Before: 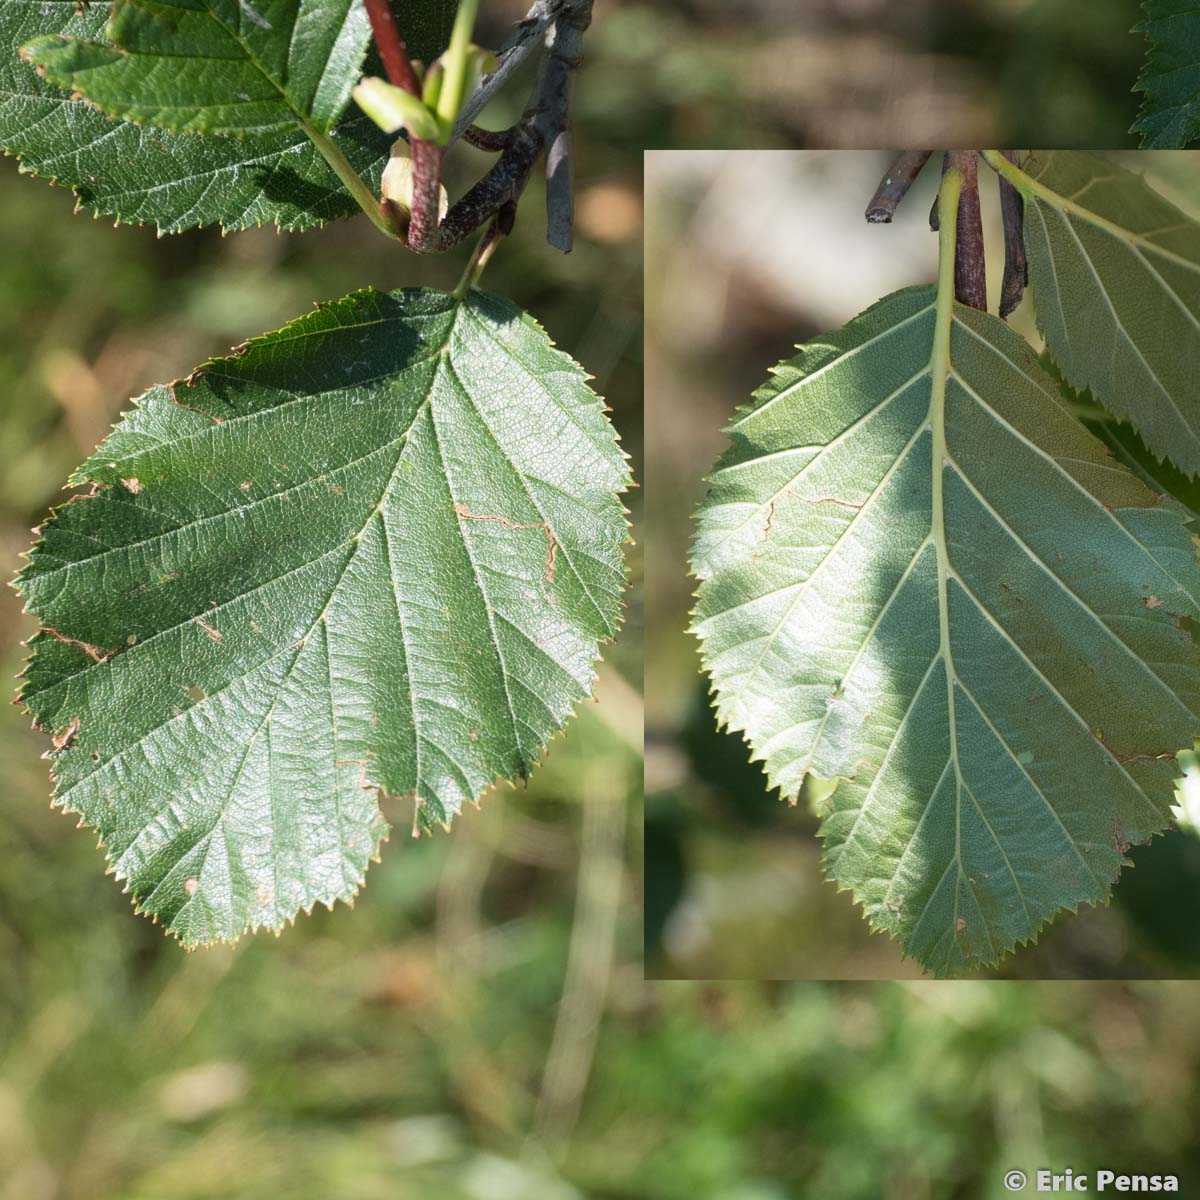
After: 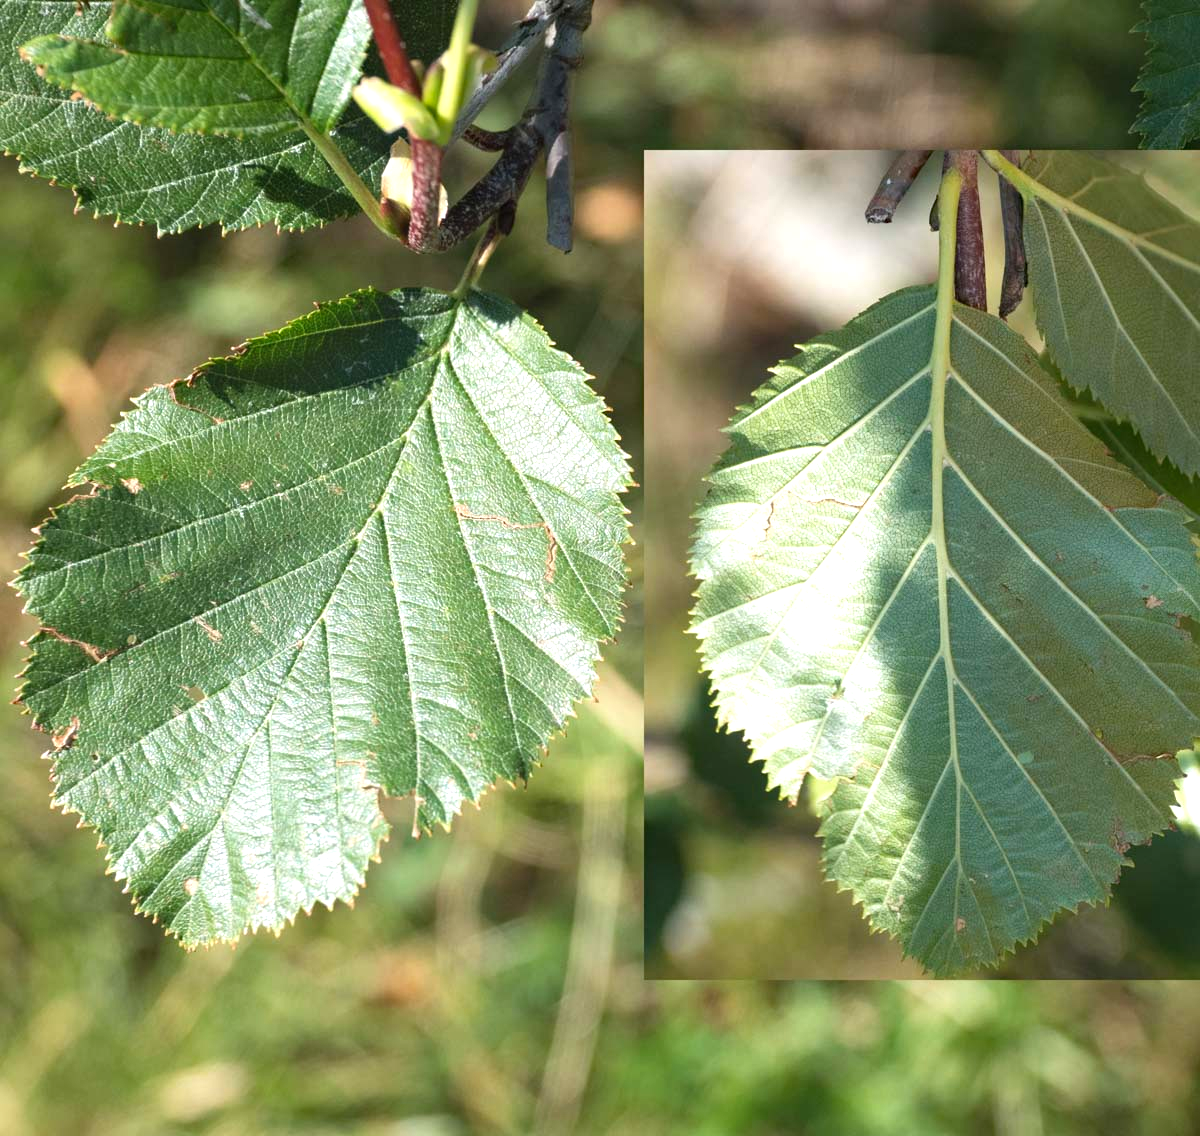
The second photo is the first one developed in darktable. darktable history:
exposure: black level correction -0.002, exposure 0.529 EV, compensate highlight preservation false
crop and rotate: top 0.002%, bottom 5.281%
haze removal: compatibility mode true, adaptive false
